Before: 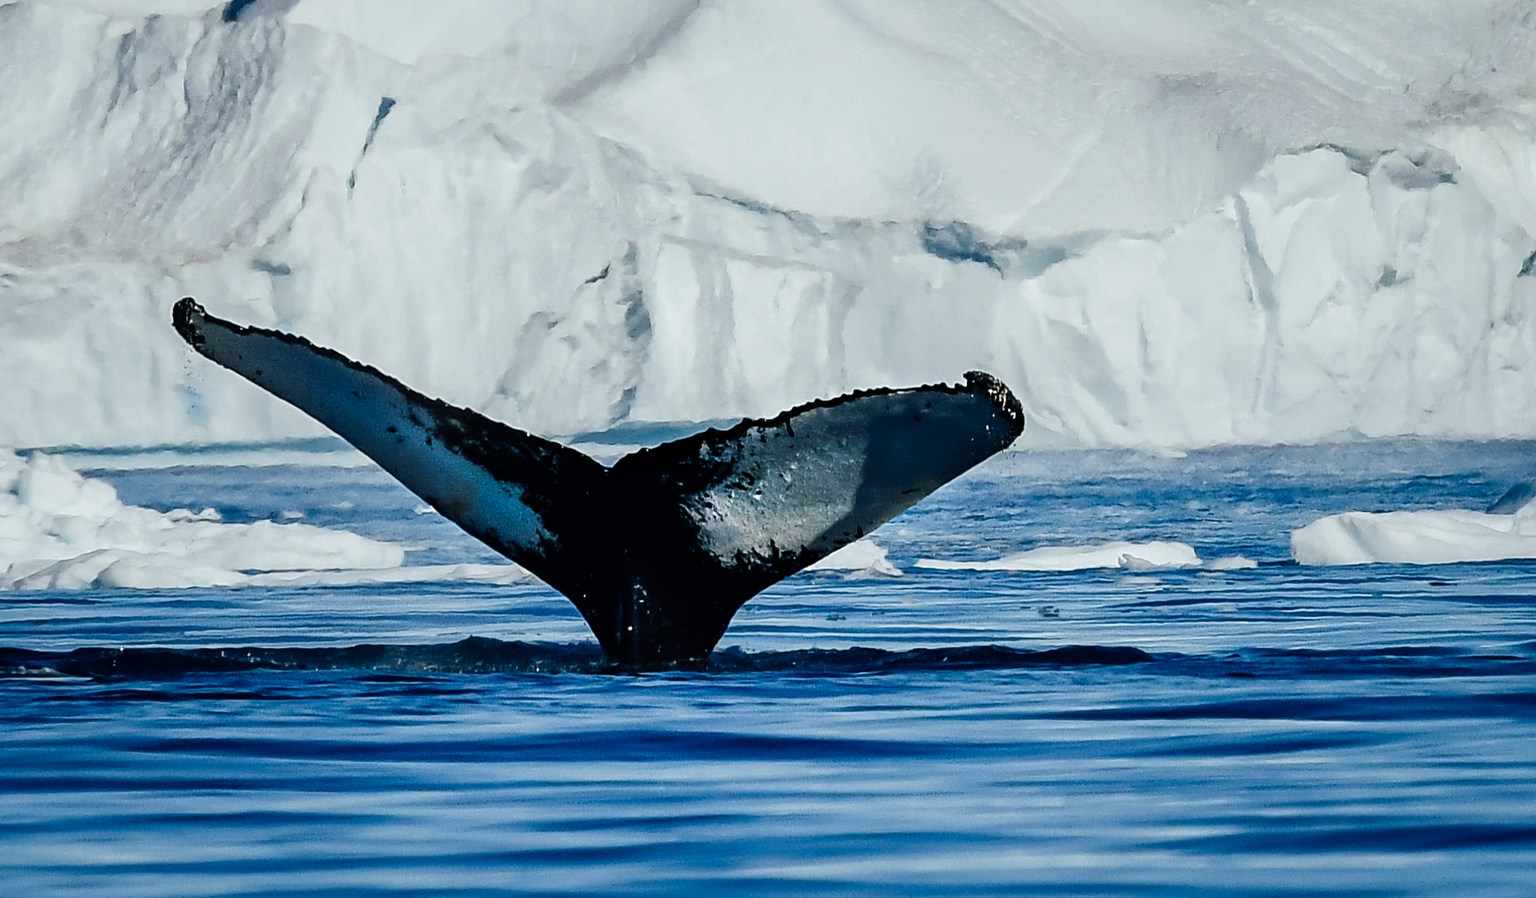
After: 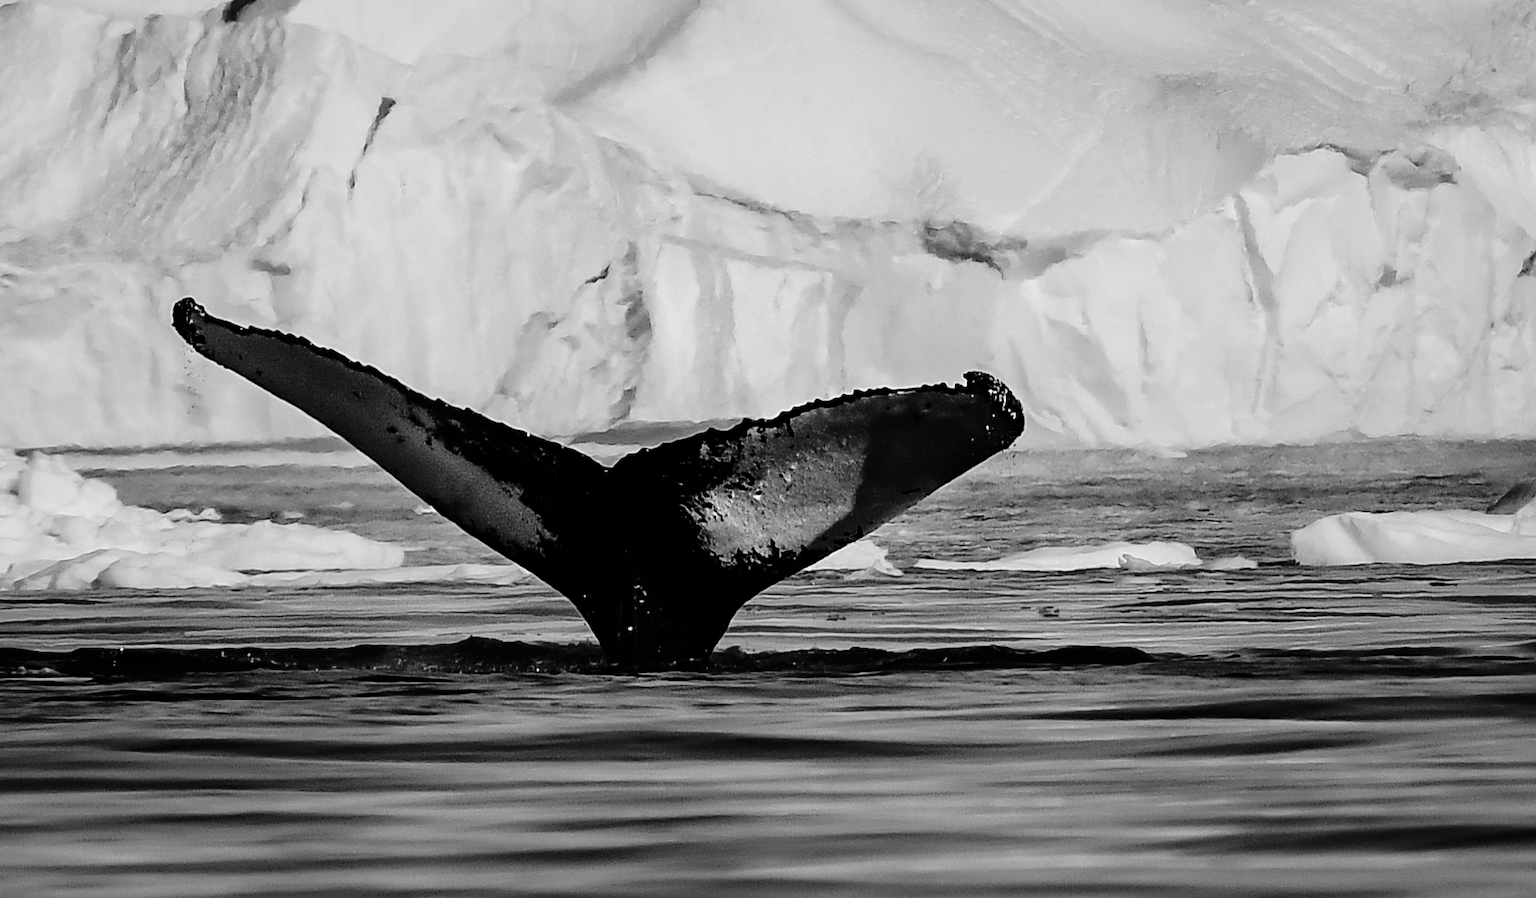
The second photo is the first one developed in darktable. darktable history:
fill light: exposure -2 EV, width 8.6
monochrome: a -11.7, b 1.62, size 0.5, highlights 0.38
